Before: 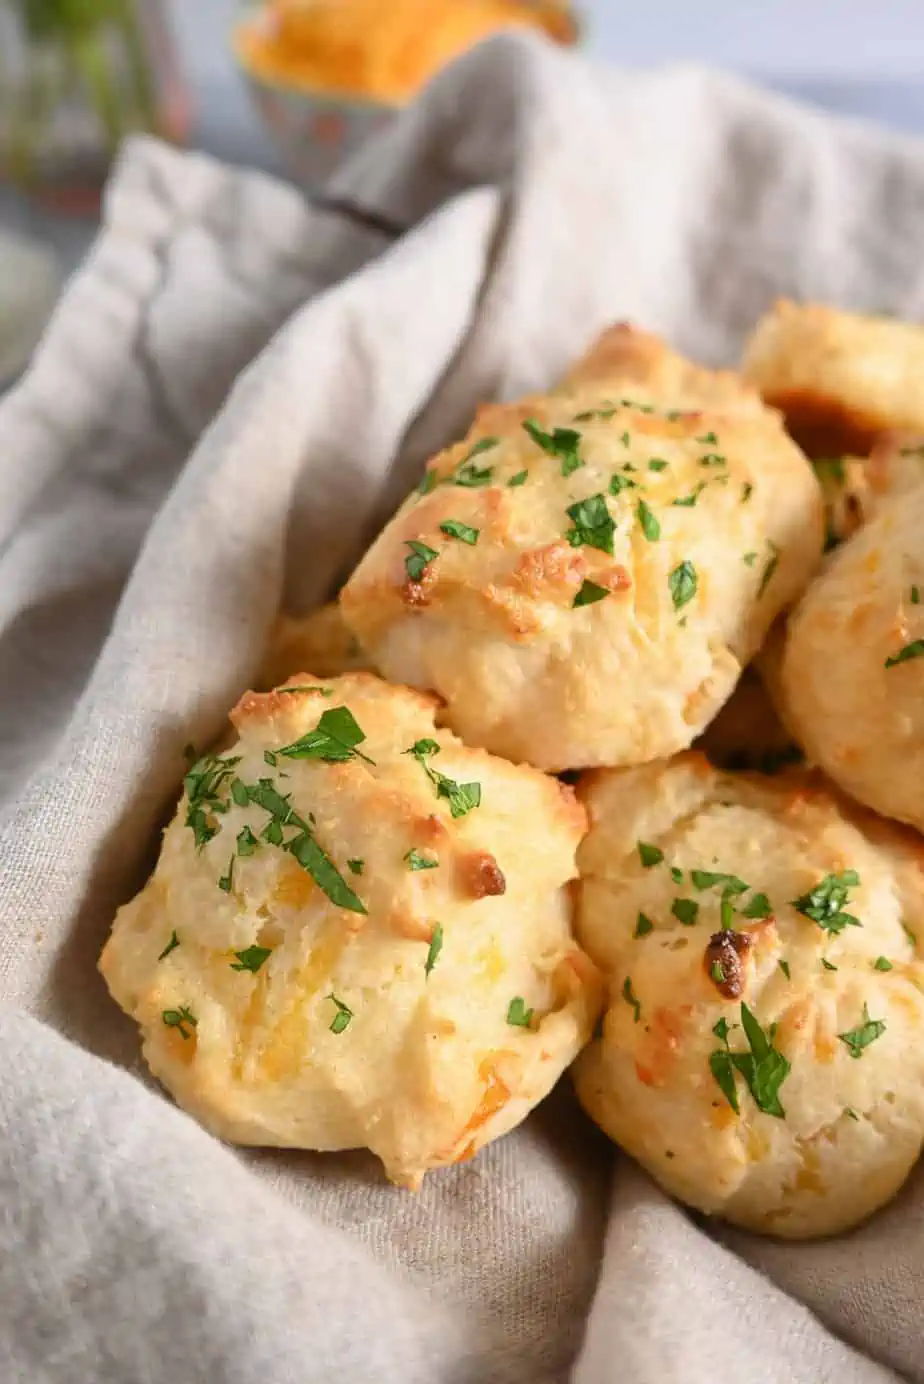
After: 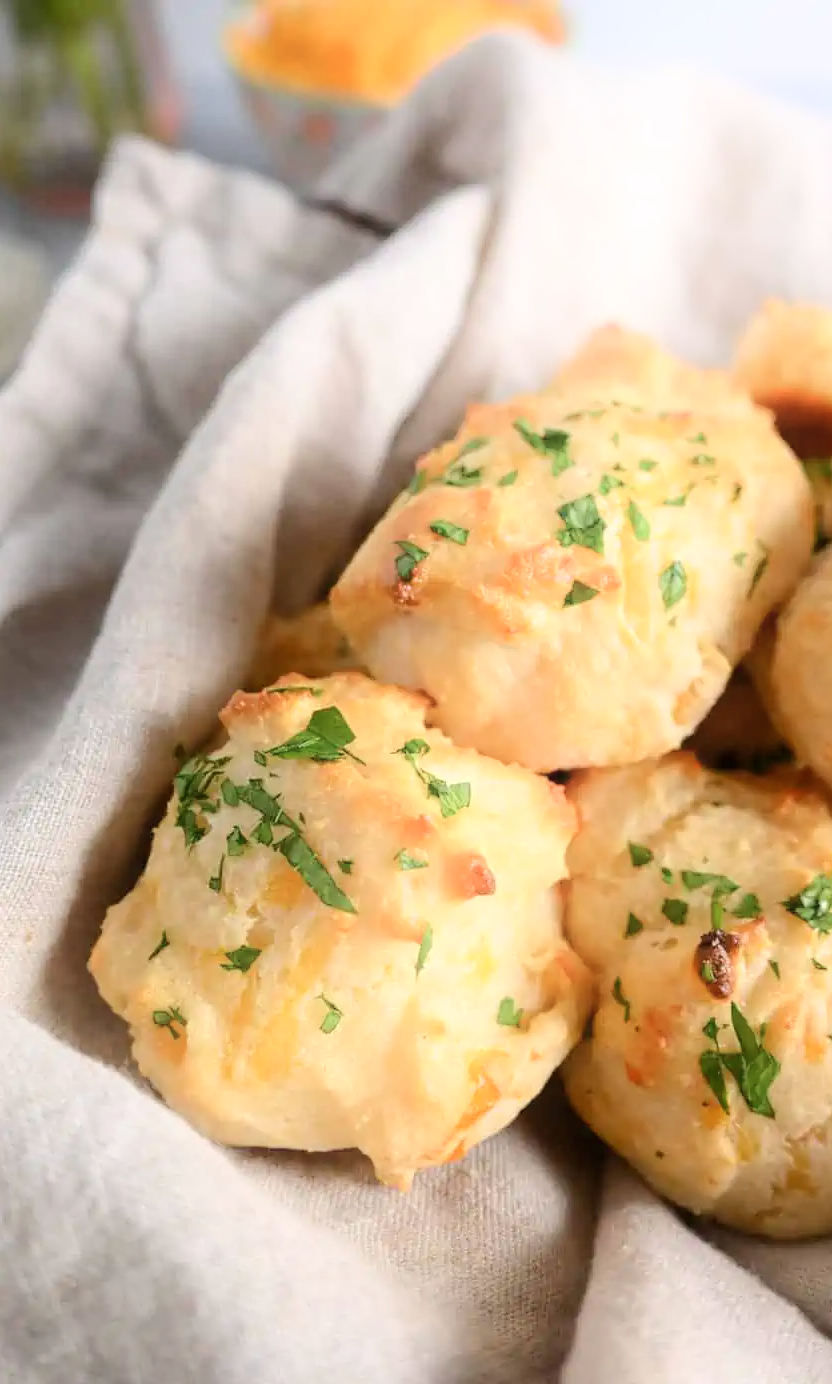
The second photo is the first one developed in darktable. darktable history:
levels: levels [0.016, 0.5, 0.996]
white balance: emerald 1
shadows and highlights: shadows -90, highlights 90, soften with gaussian
crop and rotate: left 1.088%, right 8.807%
local contrast: mode bilateral grid, contrast 100, coarseness 100, detail 108%, midtone range 0.2
